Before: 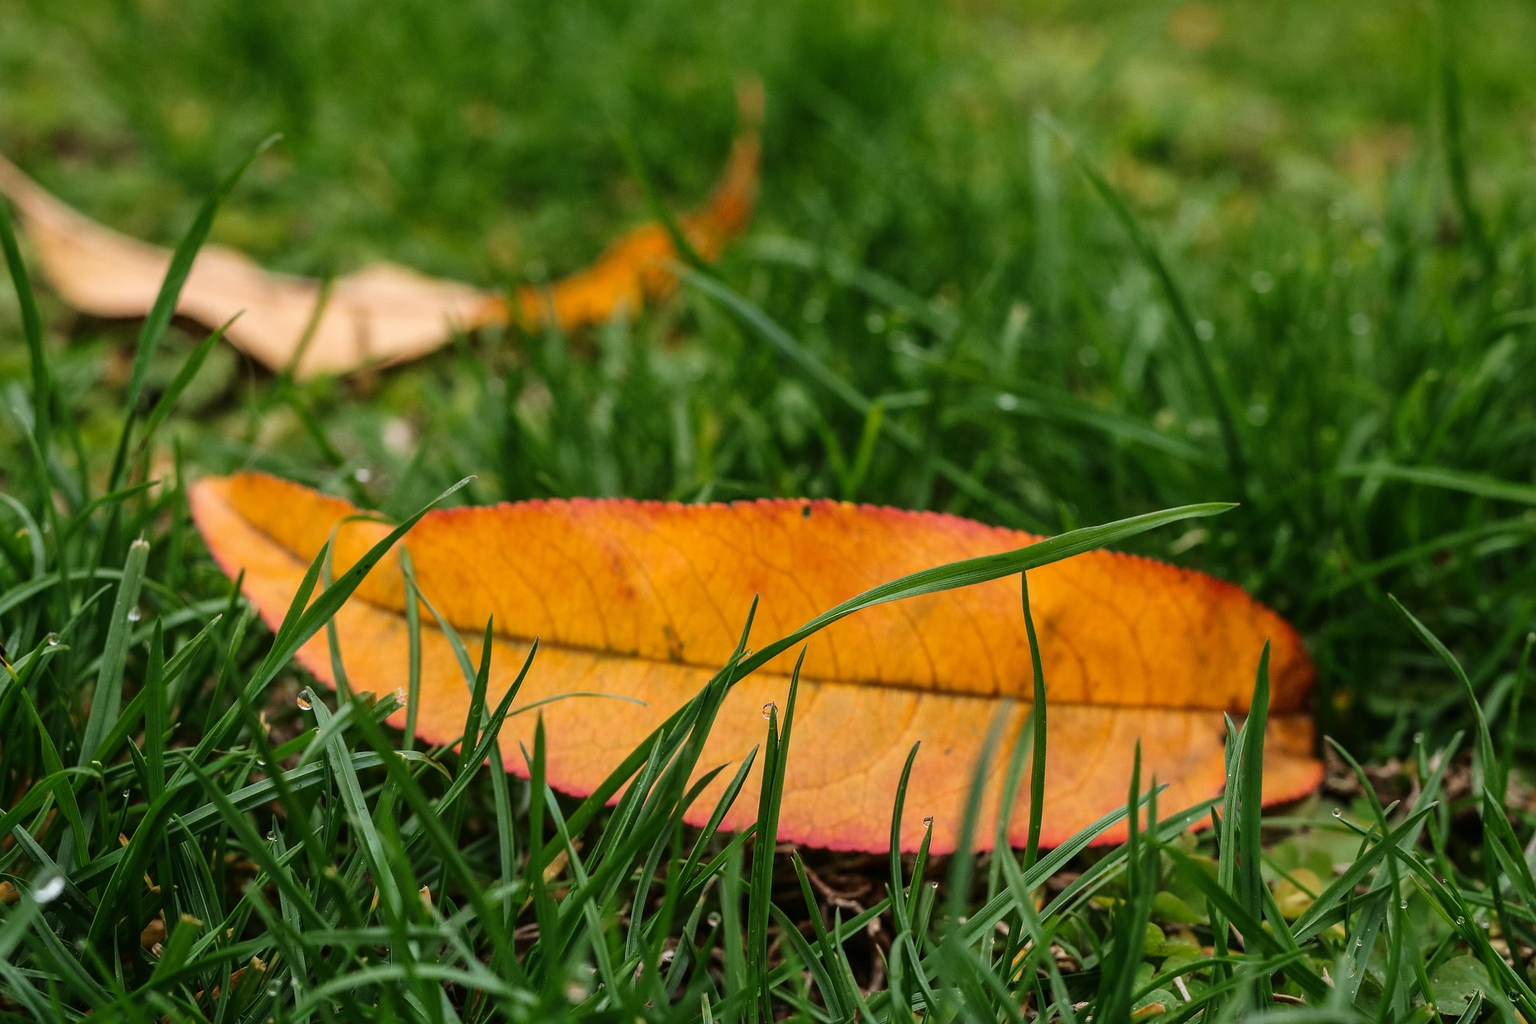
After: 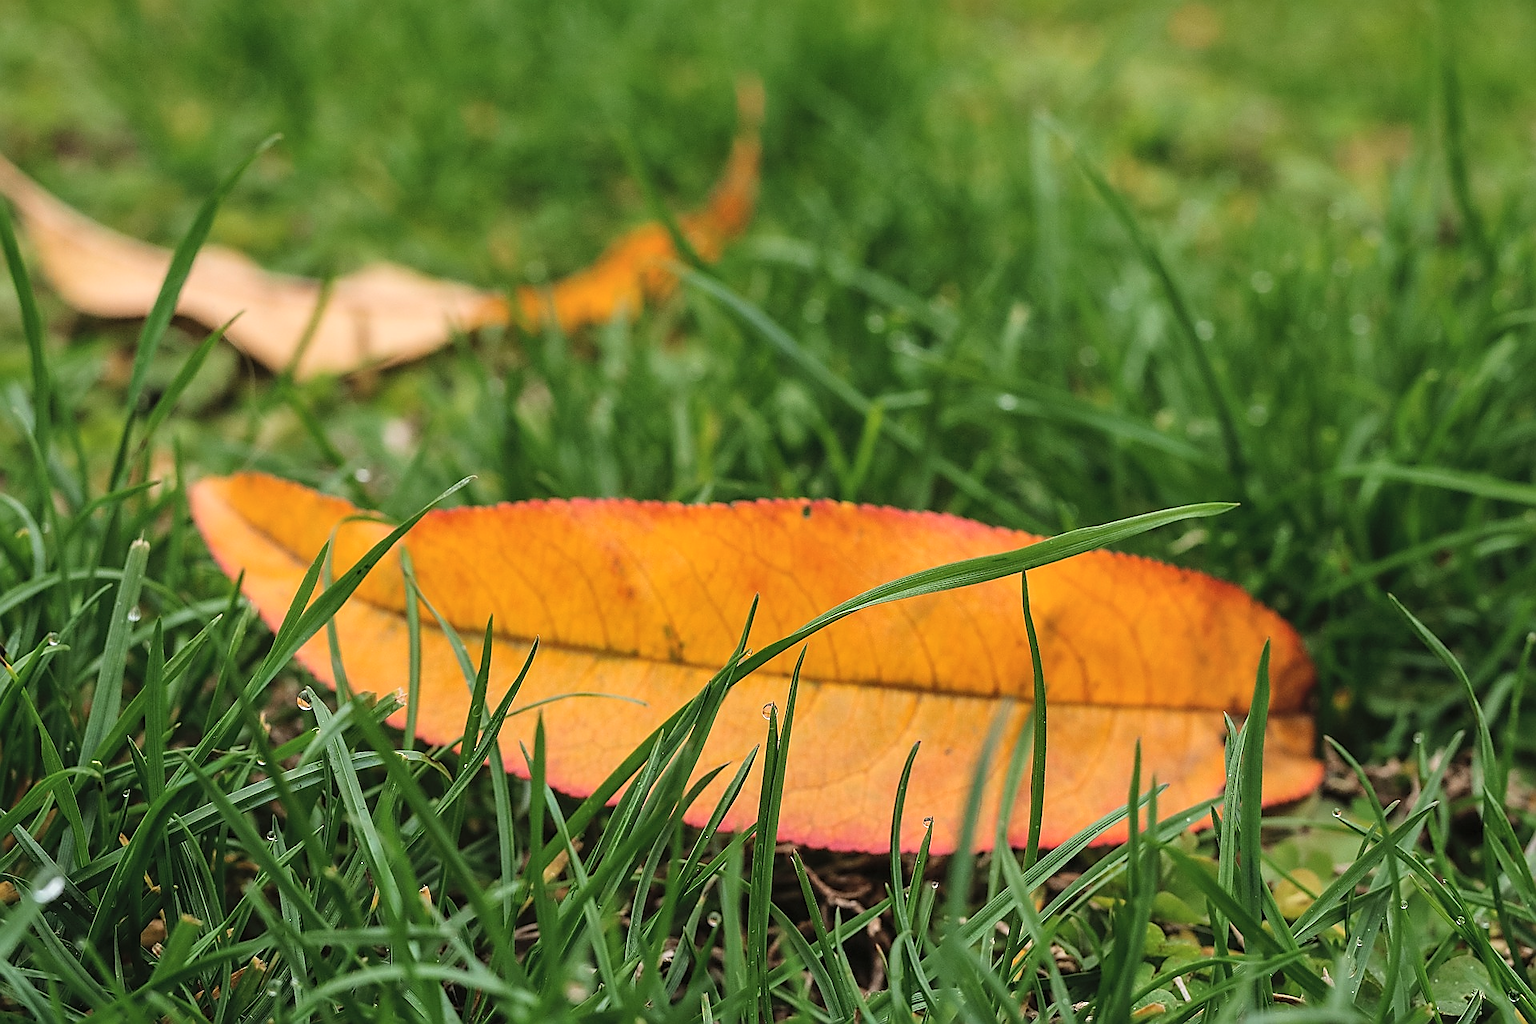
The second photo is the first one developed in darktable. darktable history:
contrast brightness saturation: brightness 0.15
shadows and highlights: shadows 22.7, highlights -48.71, soften with gaussian
sharpen: radius 1.4, amount 1.25, threshold 0.7
